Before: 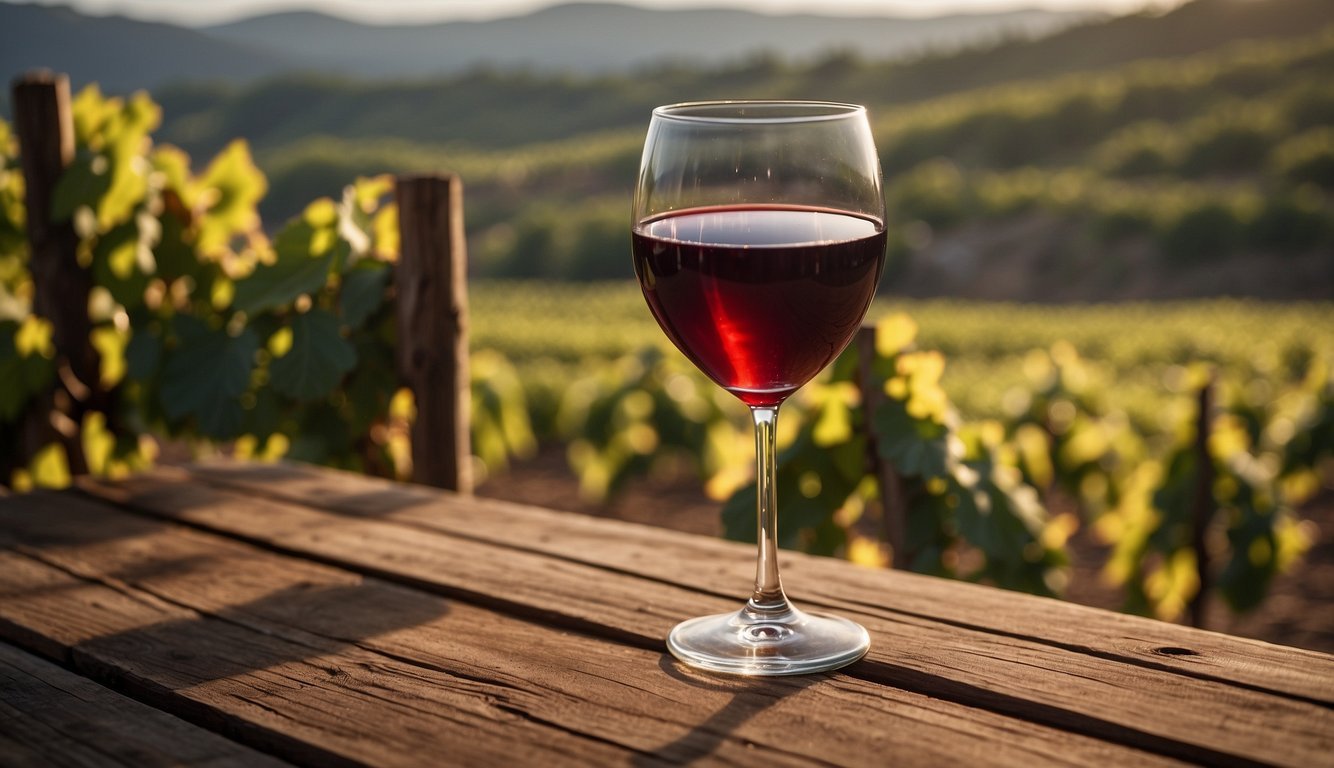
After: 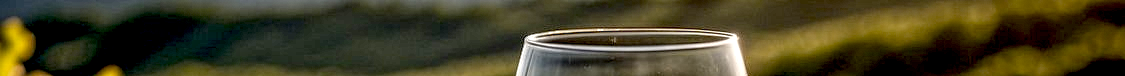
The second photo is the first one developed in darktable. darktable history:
local contrast: on, module defaults
contrast equalizer: octaves 7, y [[0.506, 0.531, 0.562, 0.606, 0.638, 0.669], [0.5 ×6], [0.5 ×6], [0 ×6], [0 ×6]]
crop and rotate: left 9.644%, top 9.491%, right 6.021%, bottom 80.509%
exposure: black level correction 0.056, exposure -0.039 EV, compensate highlight preservation false
base curve: exposure shift 0, preserve colors none
